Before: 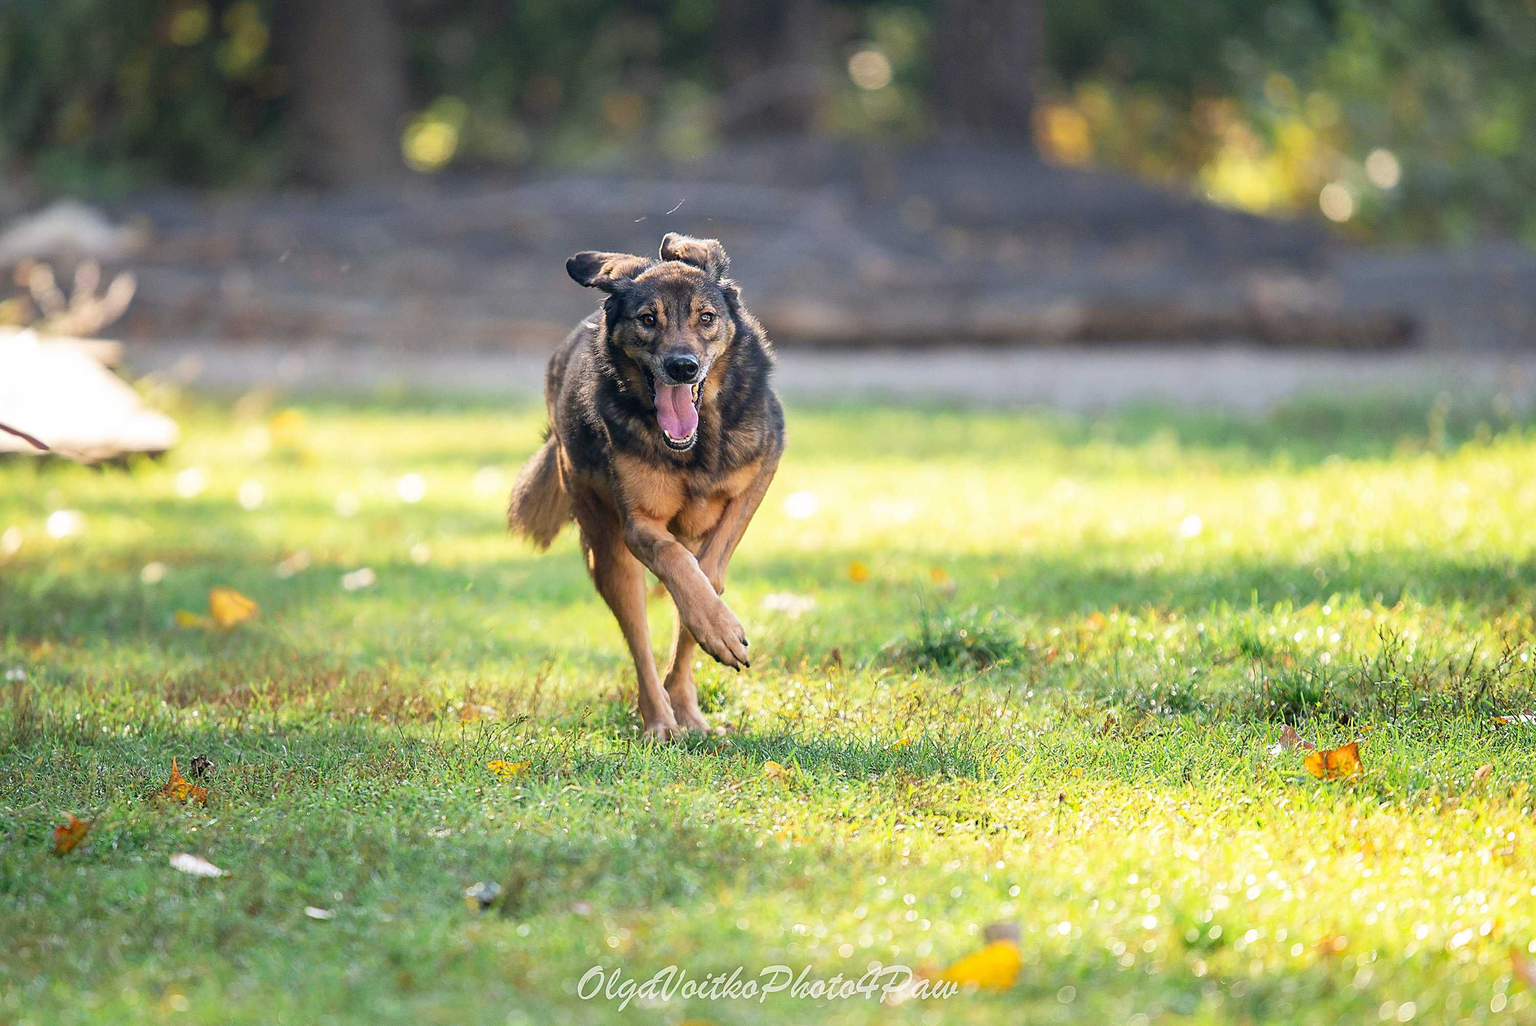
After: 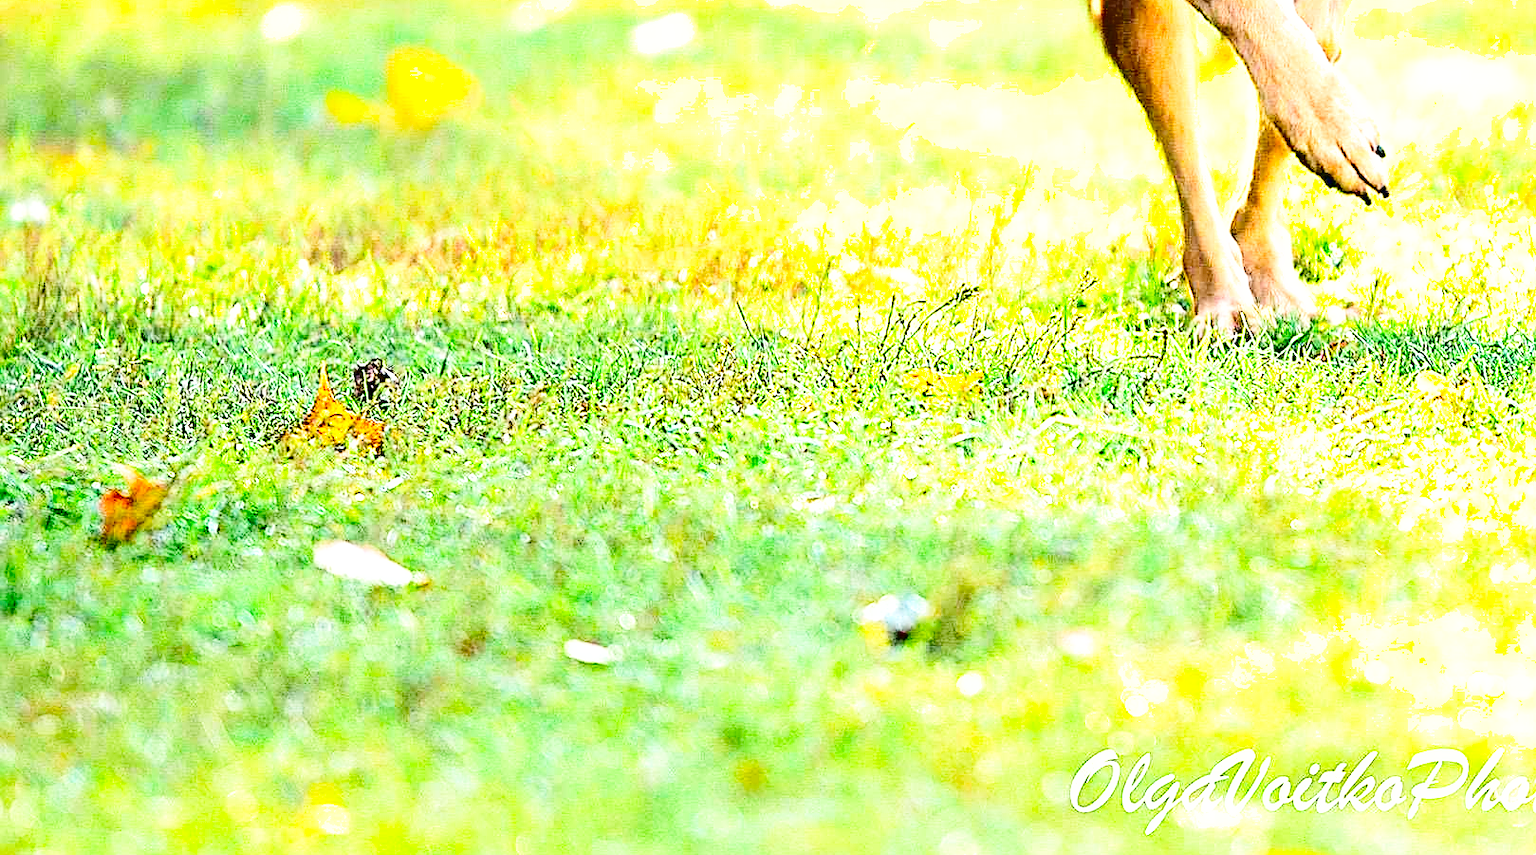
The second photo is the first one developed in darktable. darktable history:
exposure: black level correction 0, exposure 0.953 EV, compensate highlight preservation false
base curve: curves: ch0 [(0, 0) (0.008, 0.007) (0.022, 0.029) (0.048, 0.089) (0.092, 0.197) (0.191, 0.399) (0.275, 0.534) (0.357, 0.65) (0.477, 0.78) (0.542, 0.833) (0.799, 0.973) (1, 1)], preserve colors none
sharpen: on, module defaults
shadows and highlights: soften with gaussian
crop and rotate: top 54.714%, right 46.017%, bottom 0.226%
color balance rgb: shadows lift › chroma 0.835%, shadows lift › hue 111.93°, perceptual saturation grading › global saturation 17.371%, global vibrance 9.977%
contrast brightness saturation: contrast 0.2, brightness 0.157, saturation 0.215
